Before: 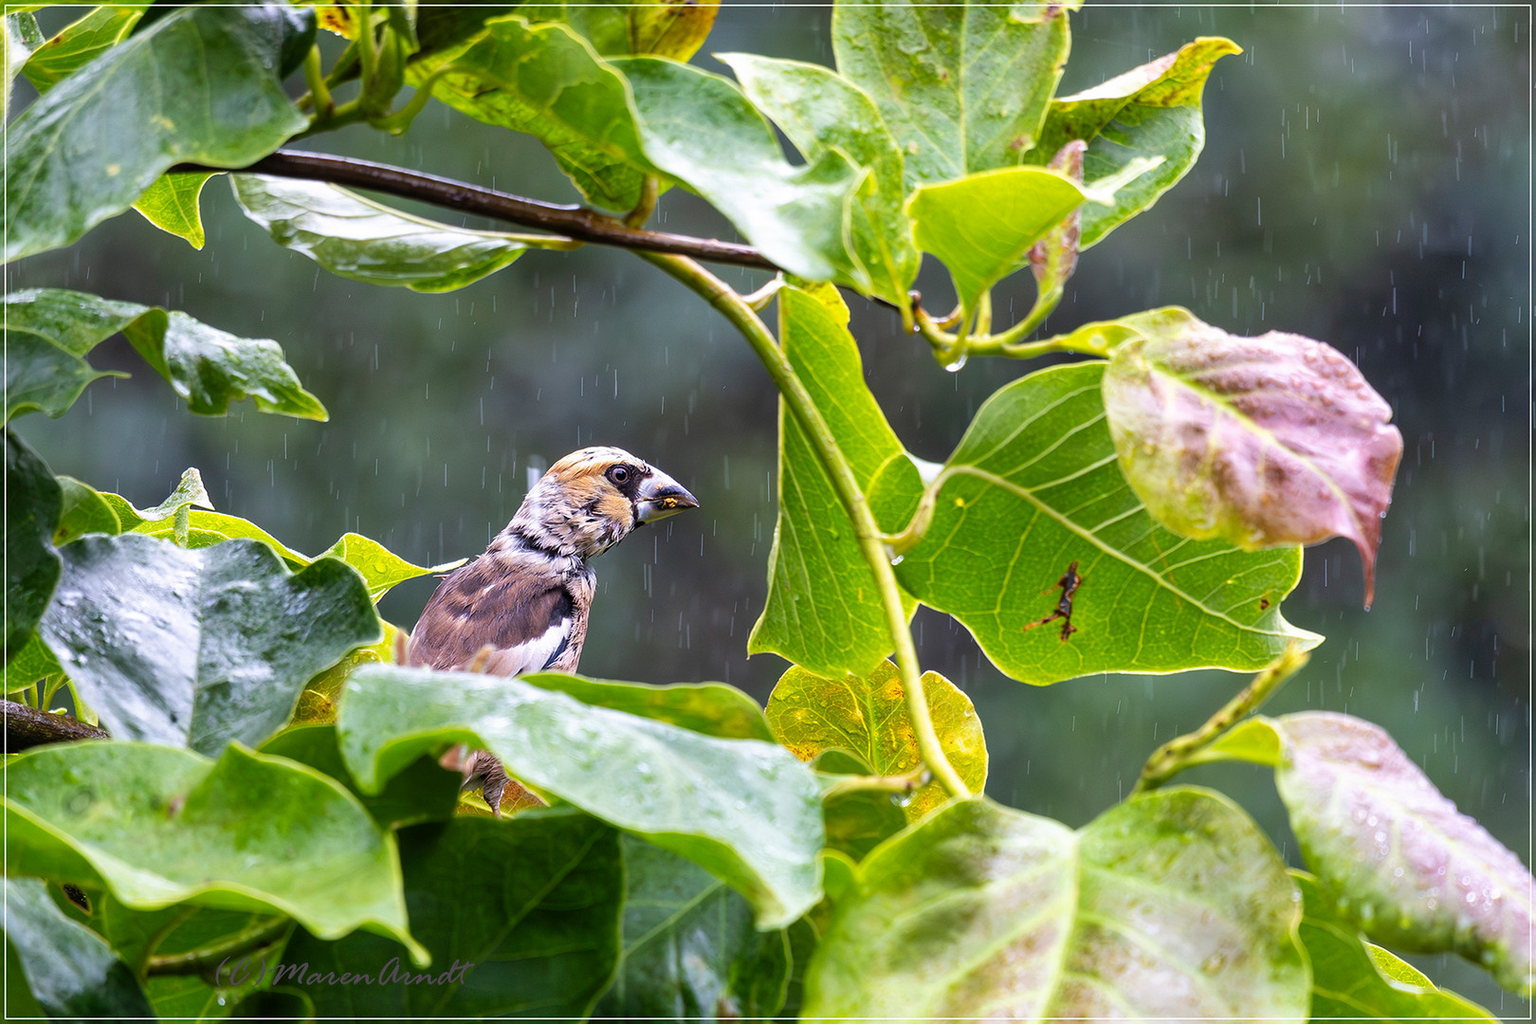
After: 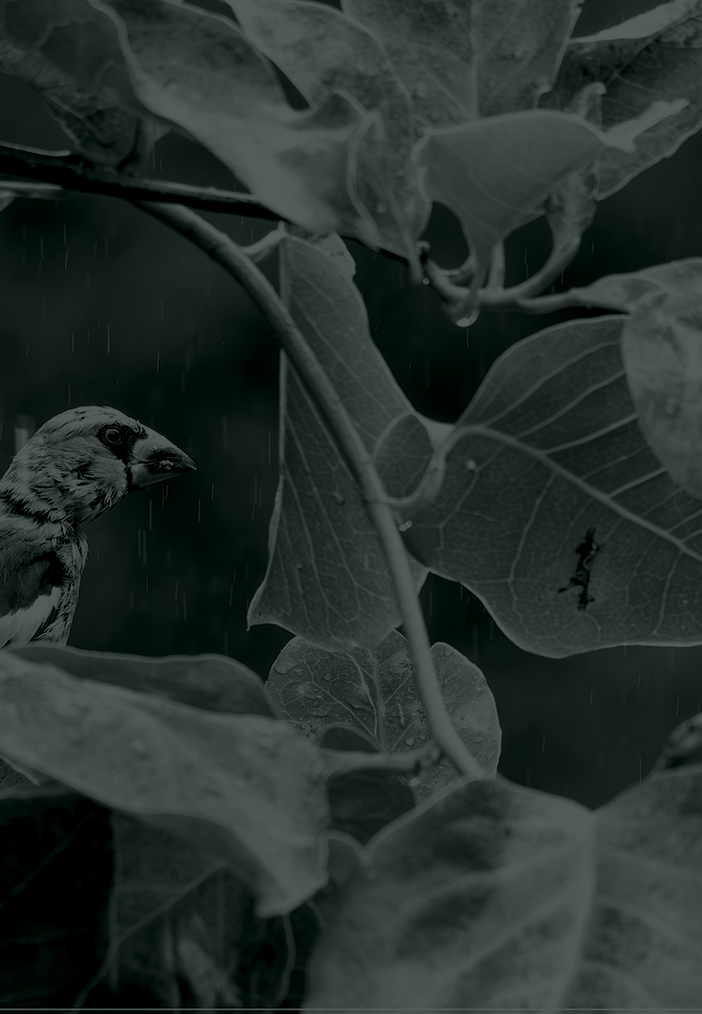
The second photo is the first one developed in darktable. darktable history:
crop: left 33.452%, top 6.025%, right 23.155%
color correction: highlights a* -20.08, highlights b* 9.8, shadows a* -20.4, shadows b* -10.76
colorize: hue 90°, saturation 19%, lightness 1.59%, version 1
